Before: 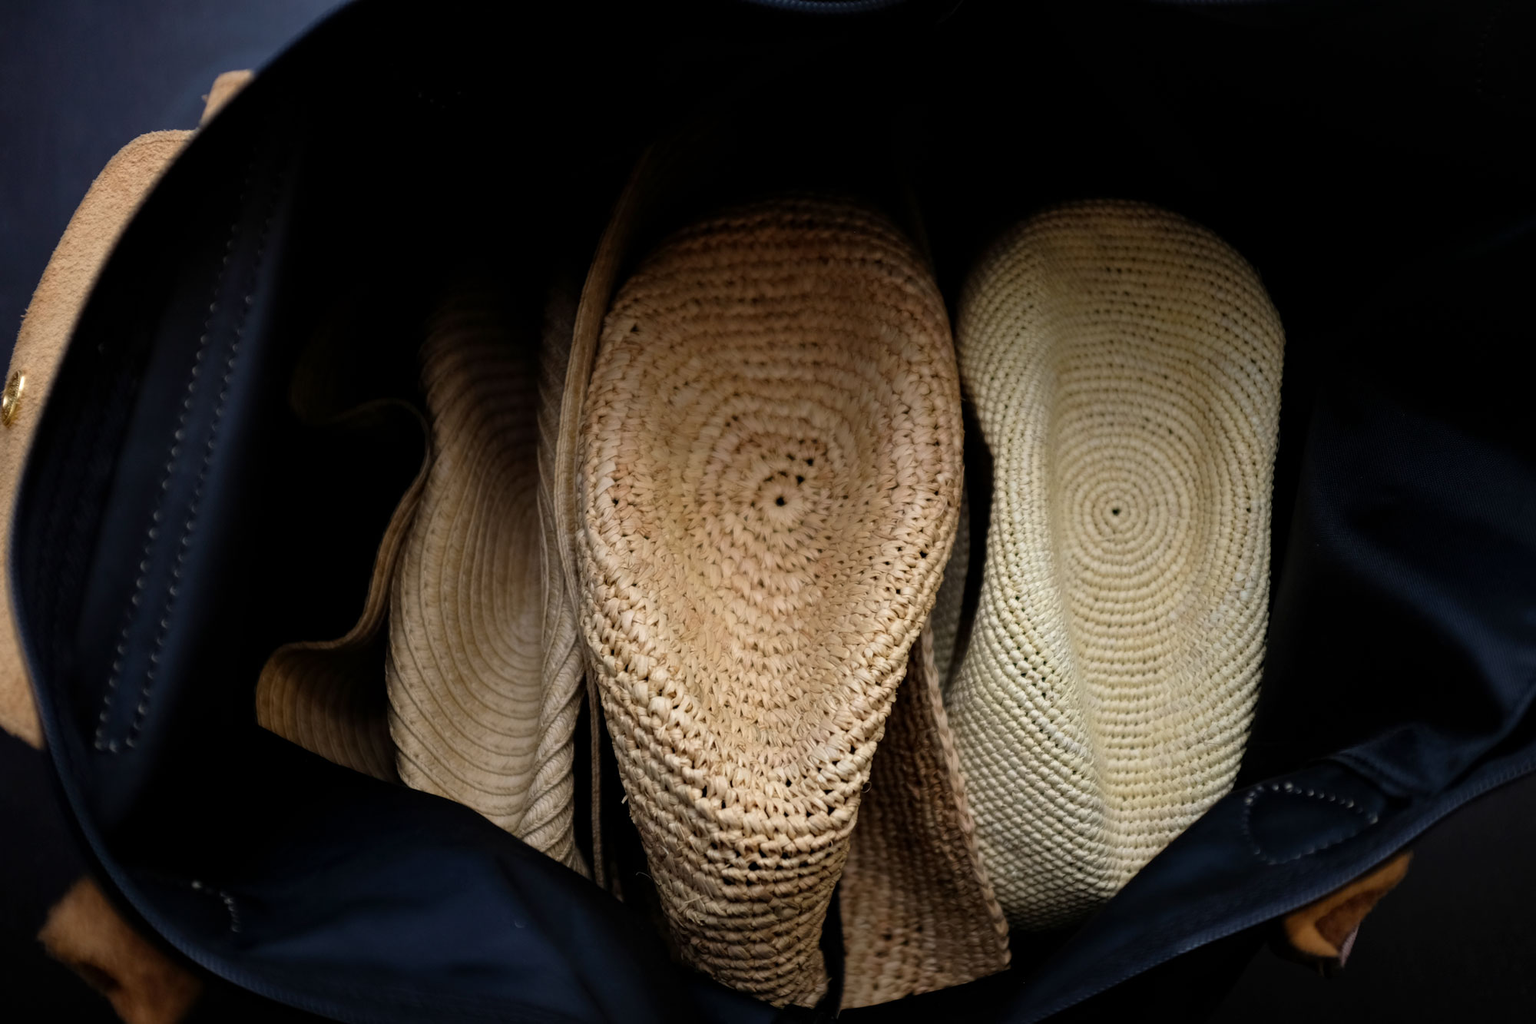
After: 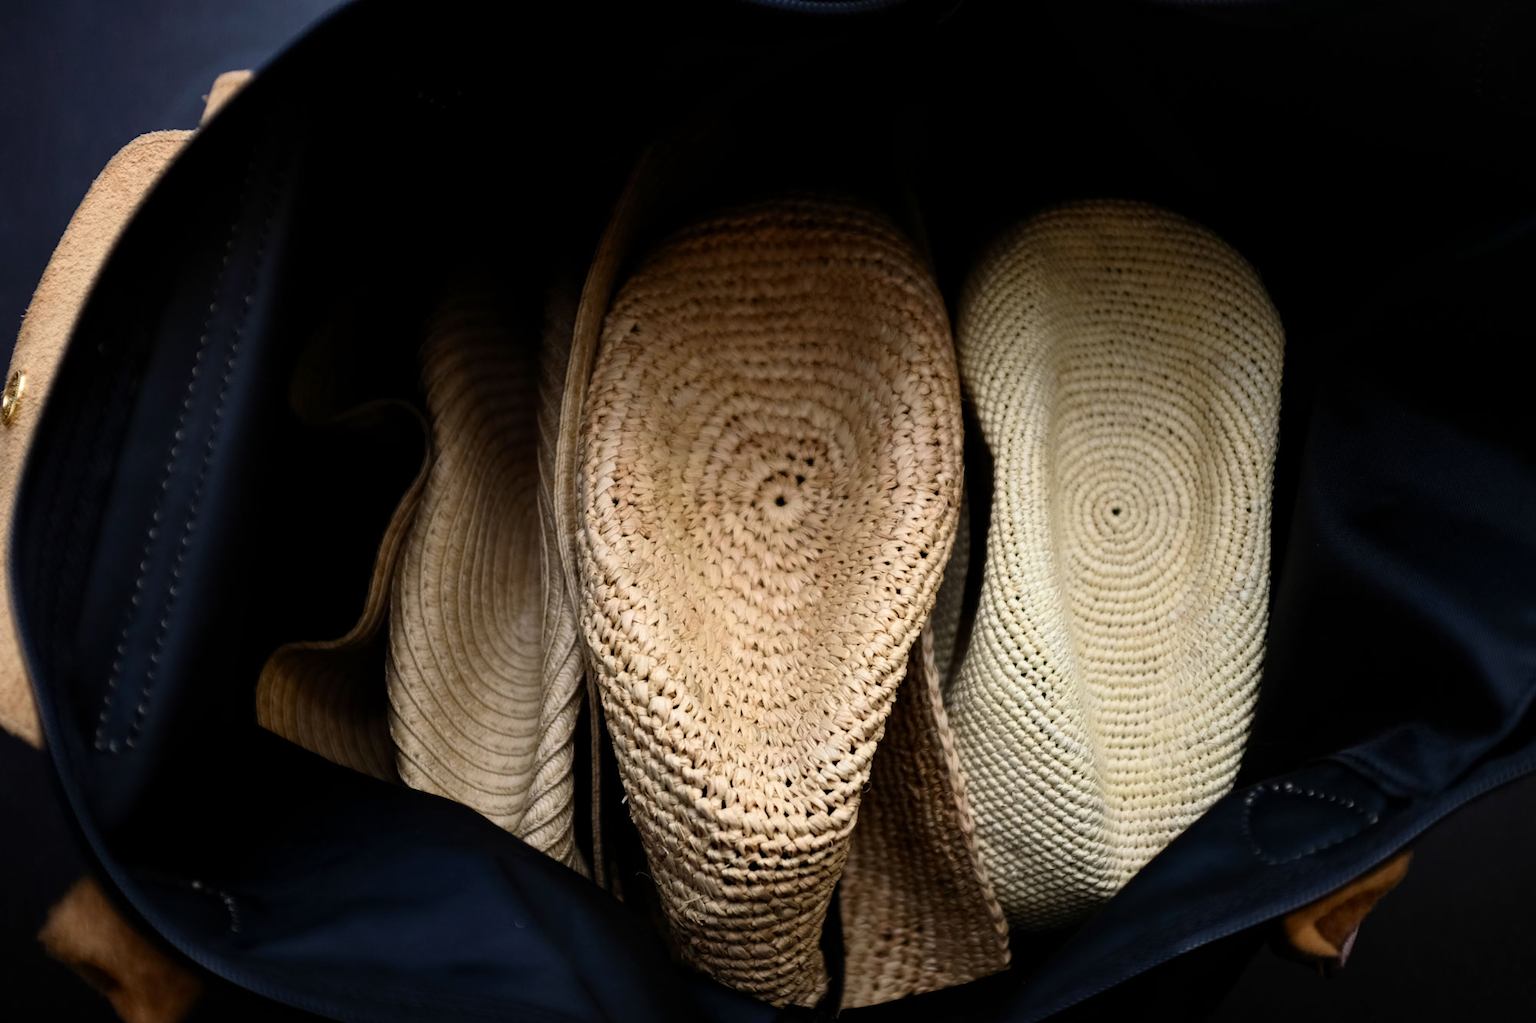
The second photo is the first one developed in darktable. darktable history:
contrast brightness saturation: contrast 0.236, brightness 0.086
